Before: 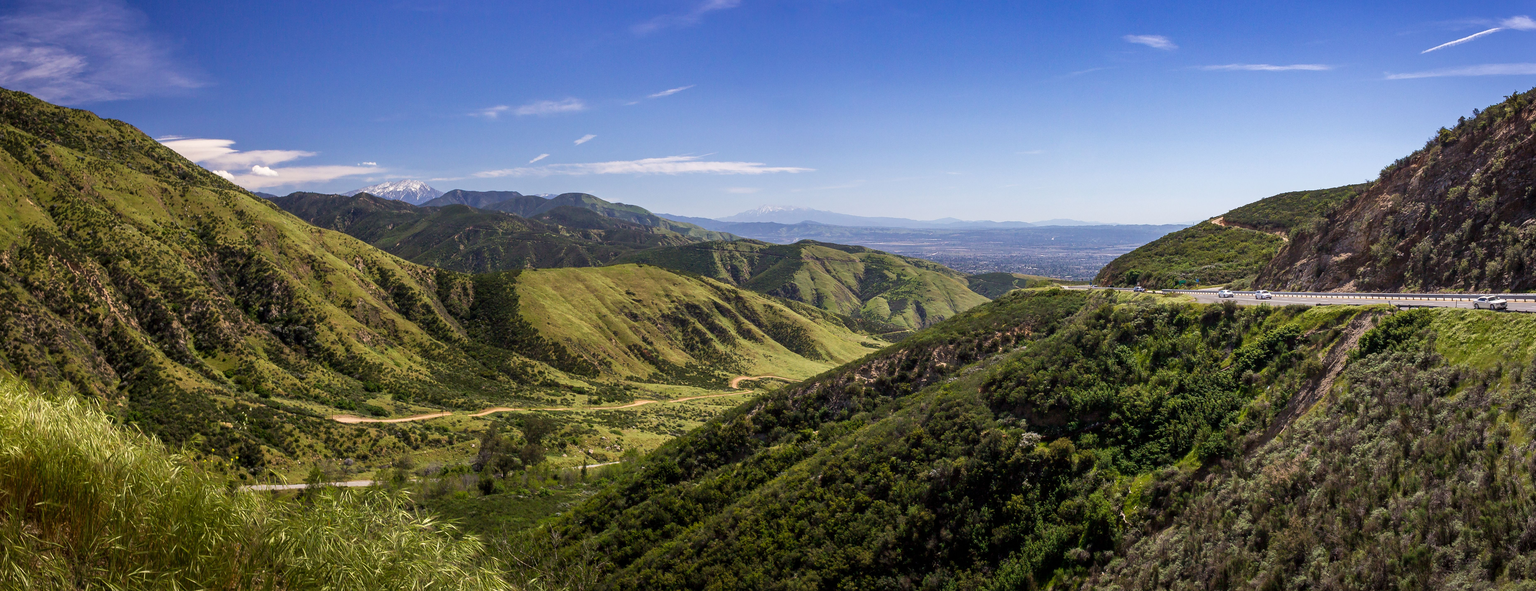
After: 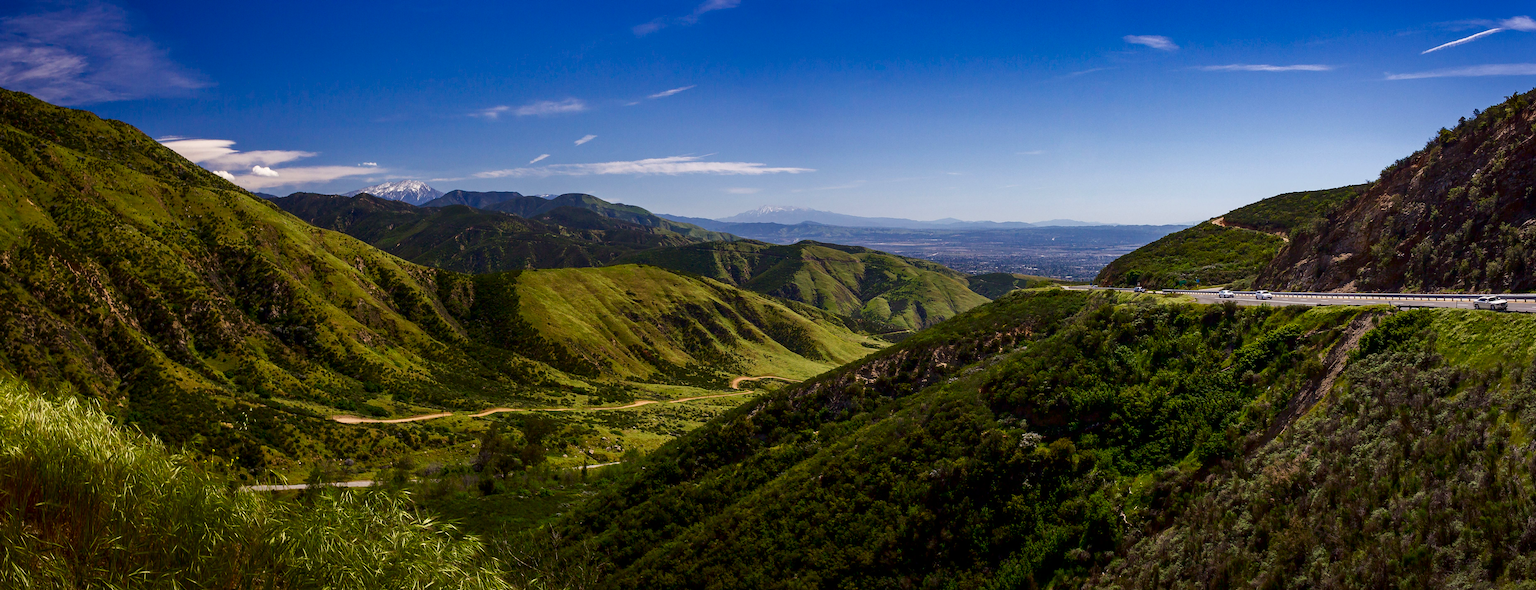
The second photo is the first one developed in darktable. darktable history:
contrast brightness saturation: brightness -0.255, saturation 0.2
